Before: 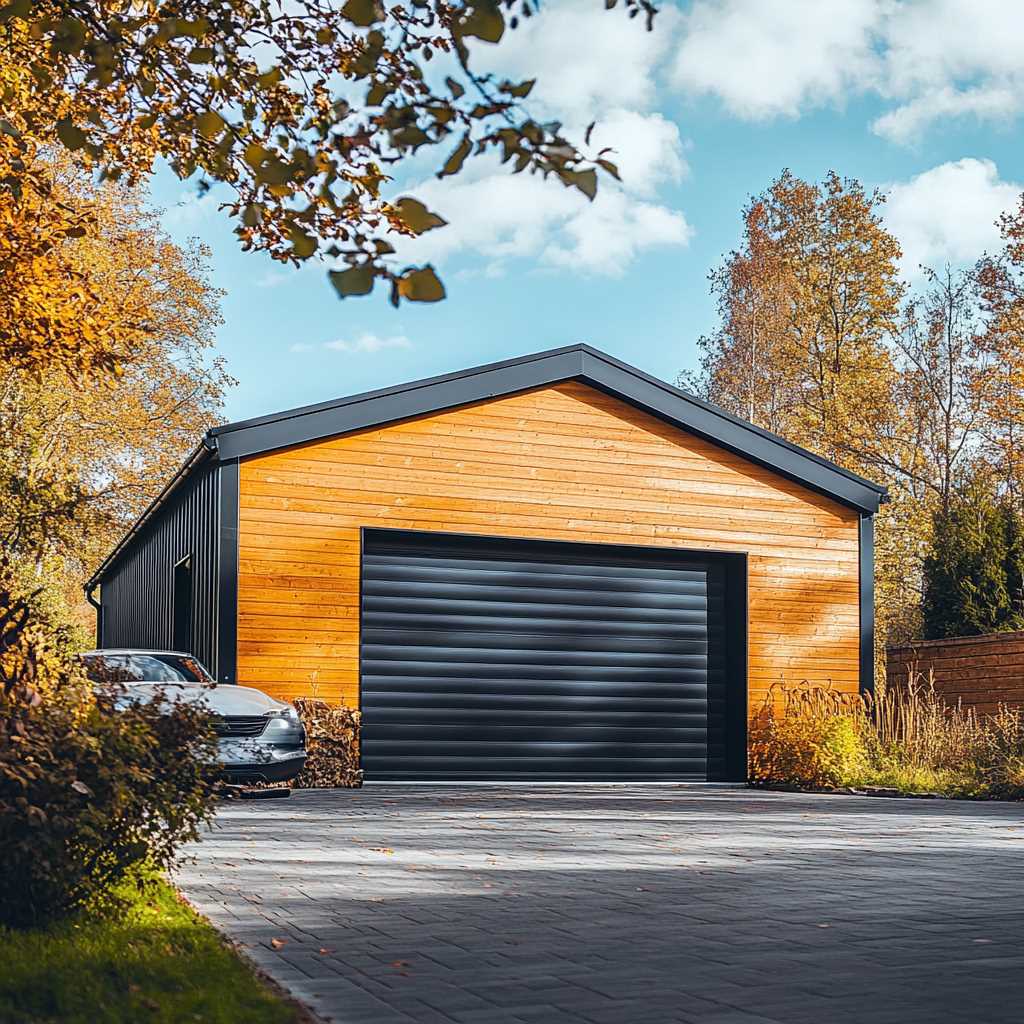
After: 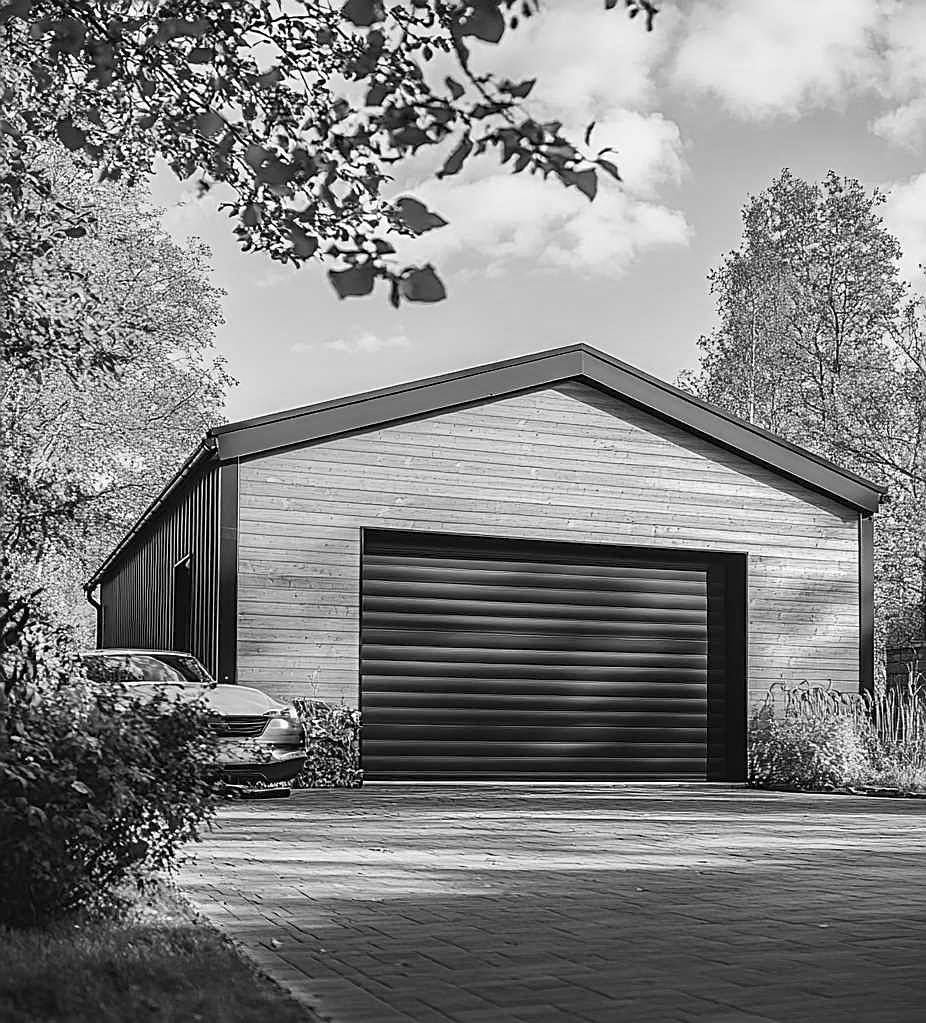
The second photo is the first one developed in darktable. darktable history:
crop: right 9.509%, bottom 0.031%
monochrome: a 32, b 64, size 2.3
sharpen: on, module defaults
